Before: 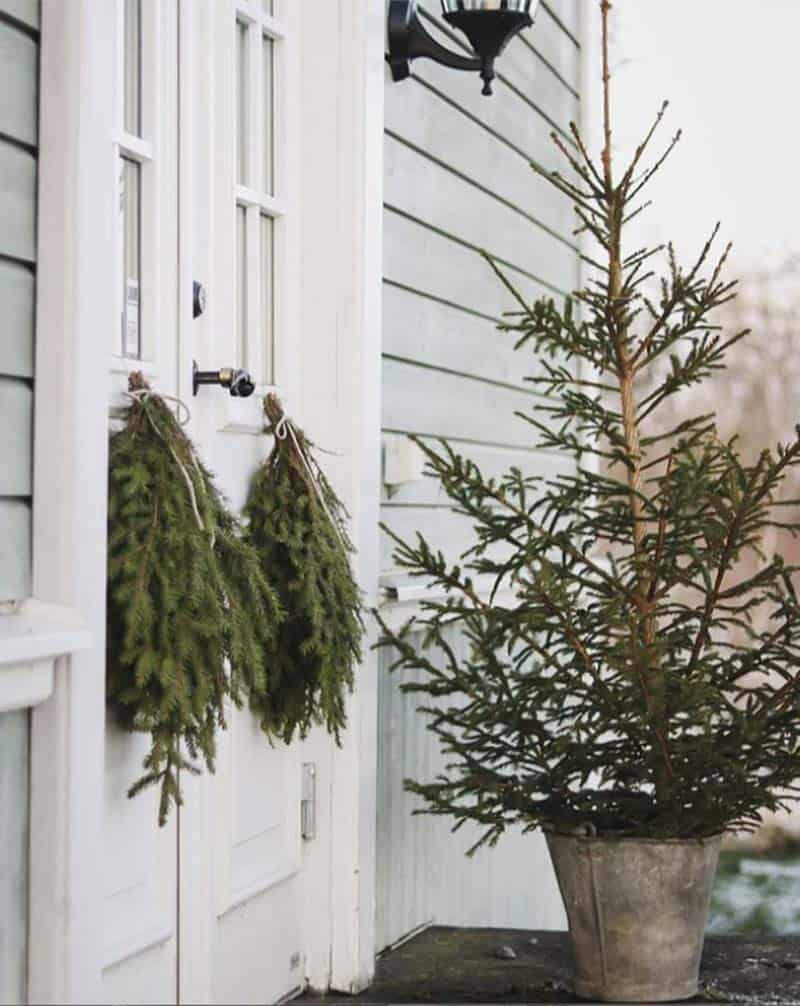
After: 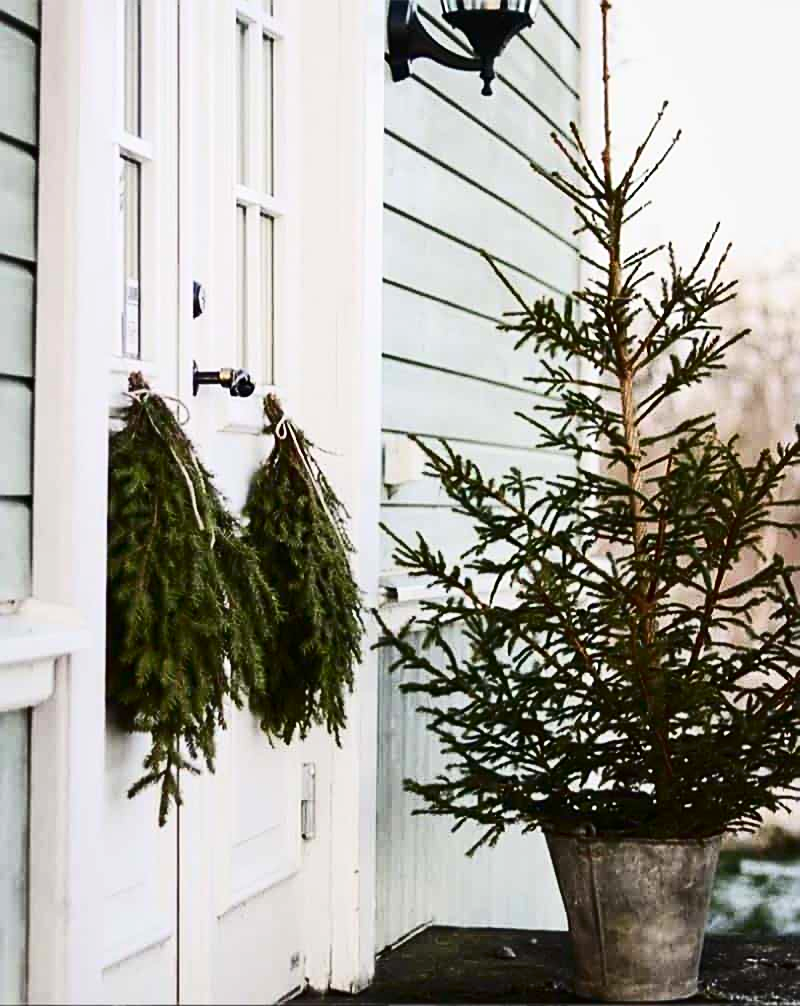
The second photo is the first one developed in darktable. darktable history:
contrast brightness saturation: contrast 0.32, brightness -0.08, saturation 0.17
sharpen: on, module defaults
